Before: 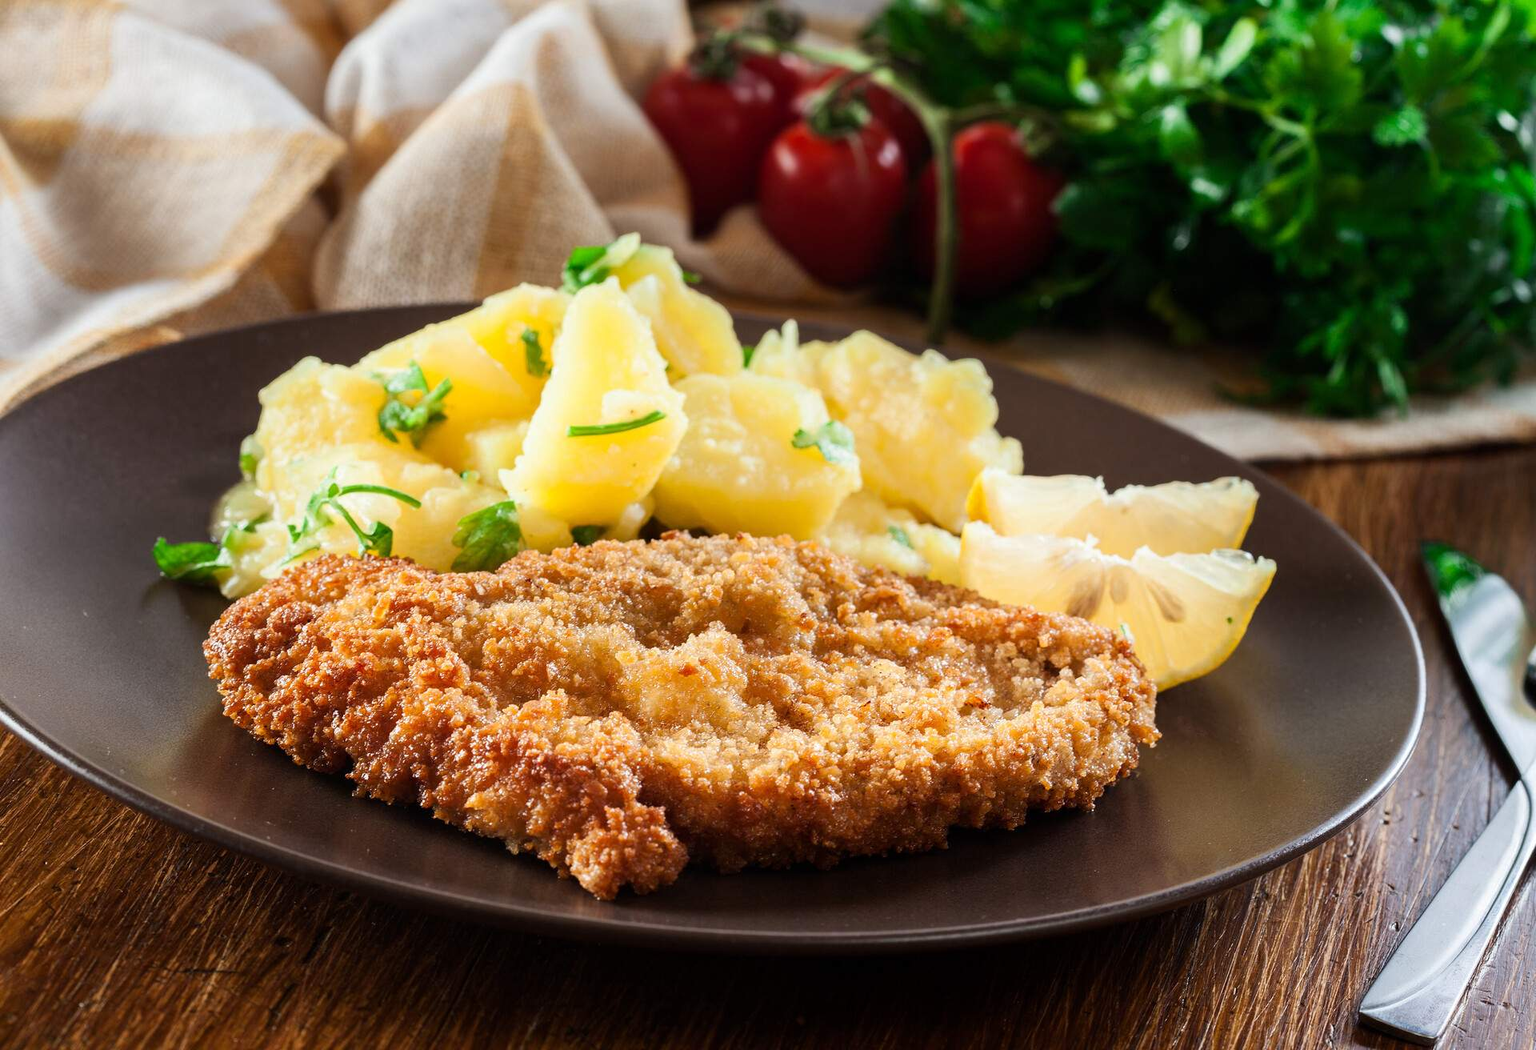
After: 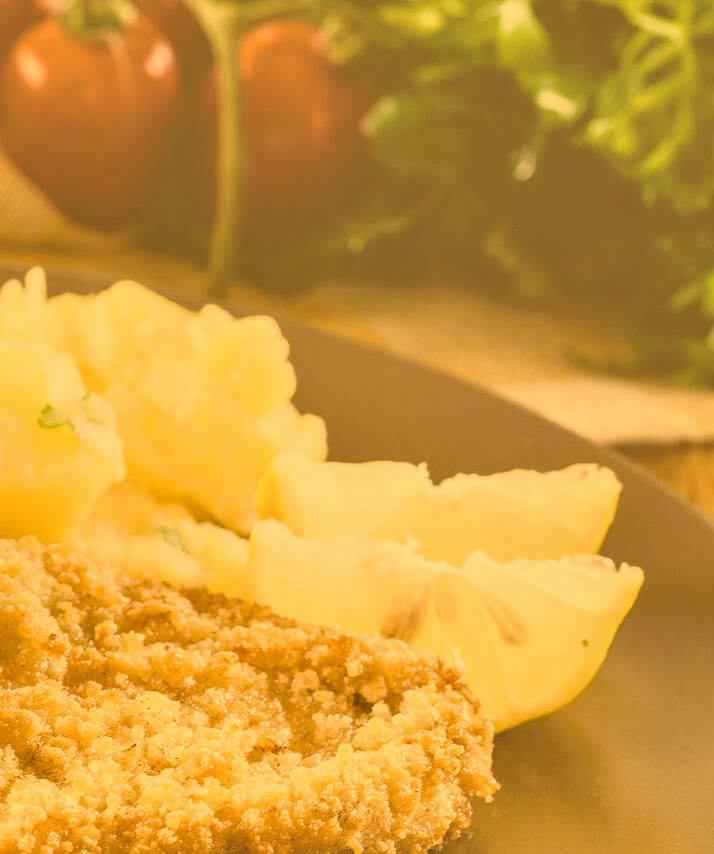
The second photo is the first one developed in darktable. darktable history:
color balance rgb: shadows lift › chroma 2.001%, shadows lift › hue 247.35°, perceptual saturation grading › global saturation 39.152%, perceptual saturation grading › highlights -50.363%, perceptual saturation grading › shadows 30.295%
contrast brightness saturation: contrast -0.334, brightness 0.743, saturation -0.773
color correction: highlights a* 10.64, highlights b* 30.39, shadows a* 2.88, shadows b* 17.97, saturation 1.73
crop and rotate: left 49.626%, top 10.15%, right 13.164%, bottom 24.703%
shadows and highlights: shadows 33.34, highlights -47.67, compress 49.76%, soften with gaussian
exposure: compensate highlight preservation false
local contrast: detail 130%
tone equalizer: on, module defaults
